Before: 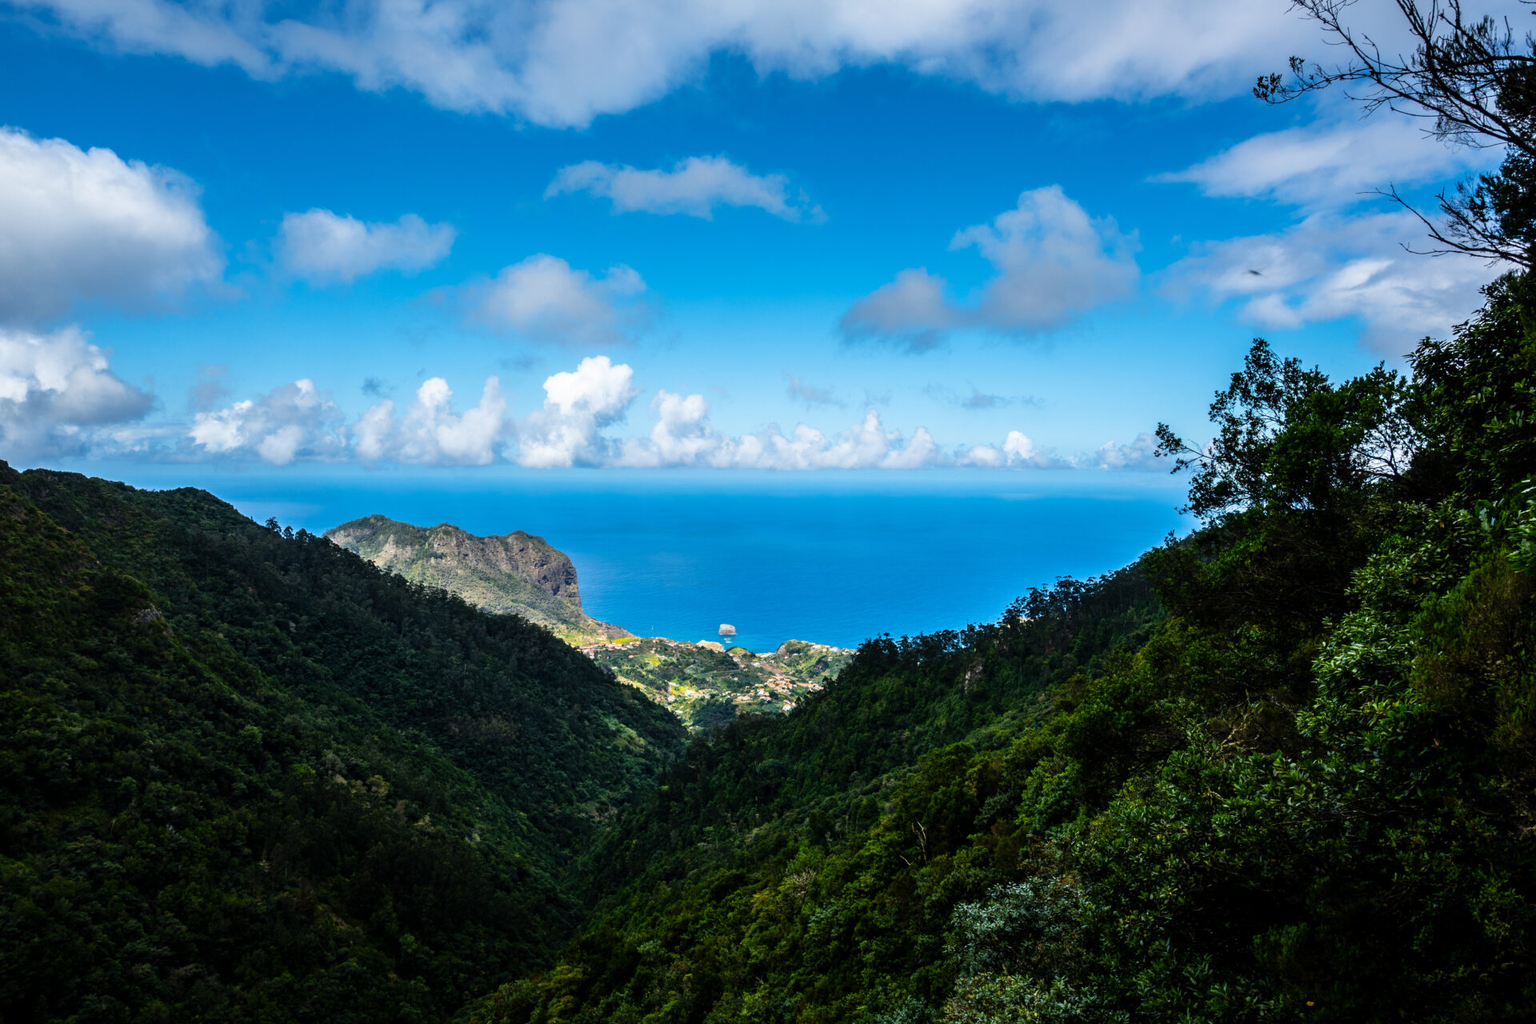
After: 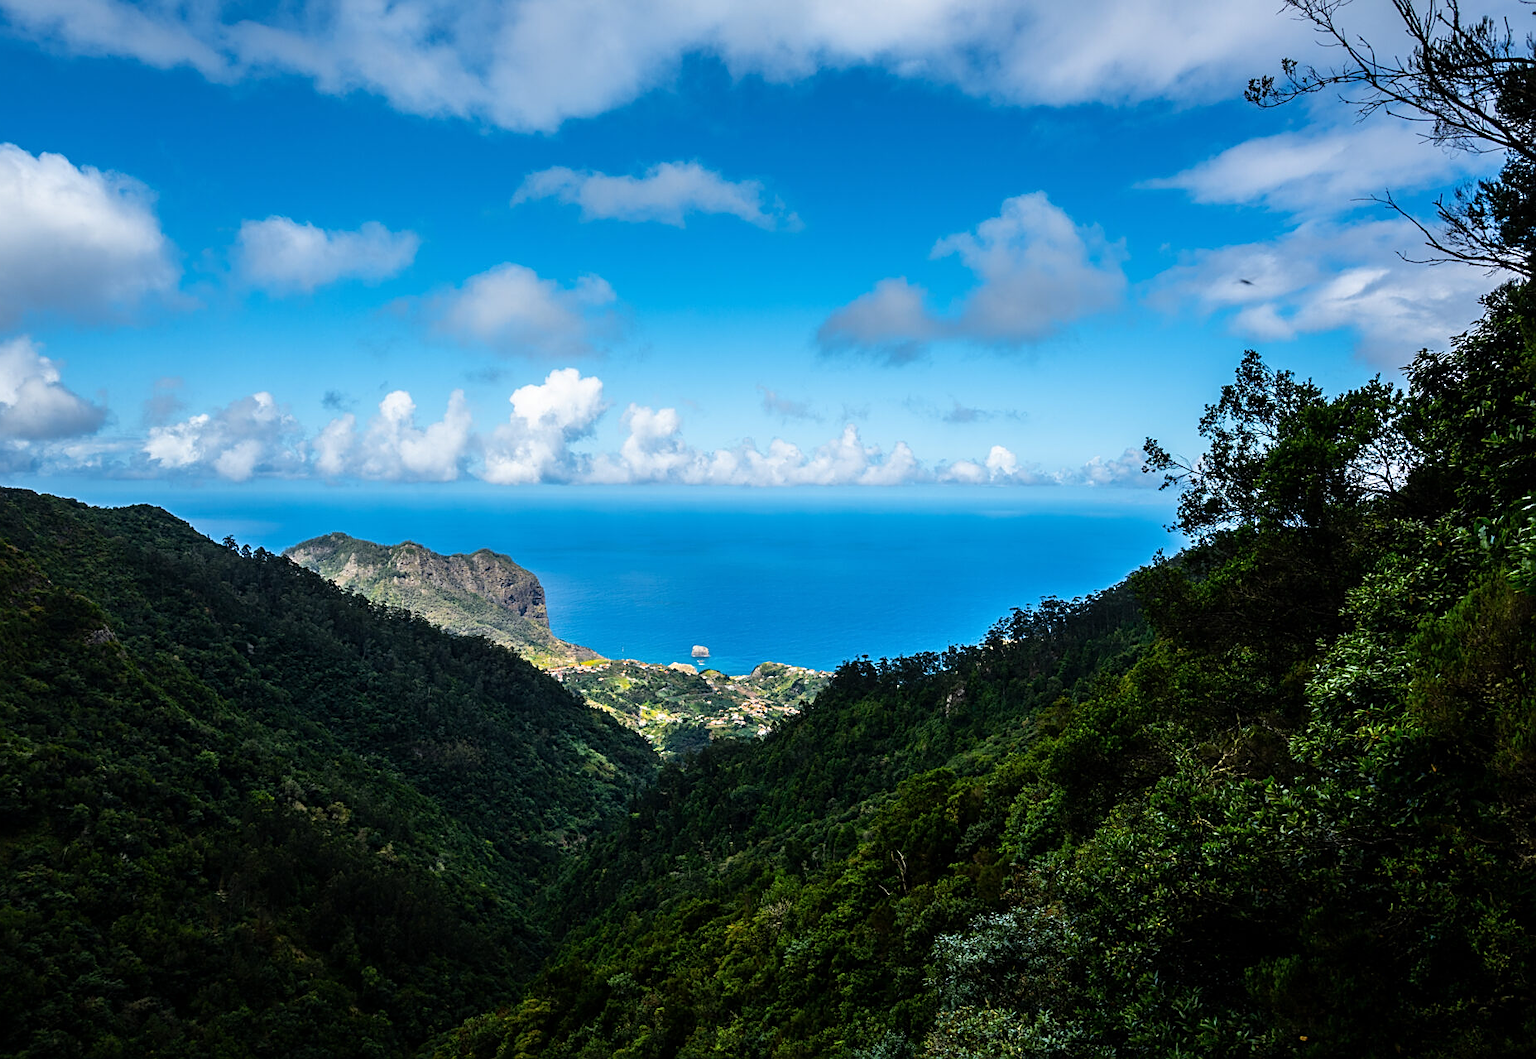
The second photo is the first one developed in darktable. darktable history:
crop and rotate: left 3.3%
sharpen: on, module defaults
